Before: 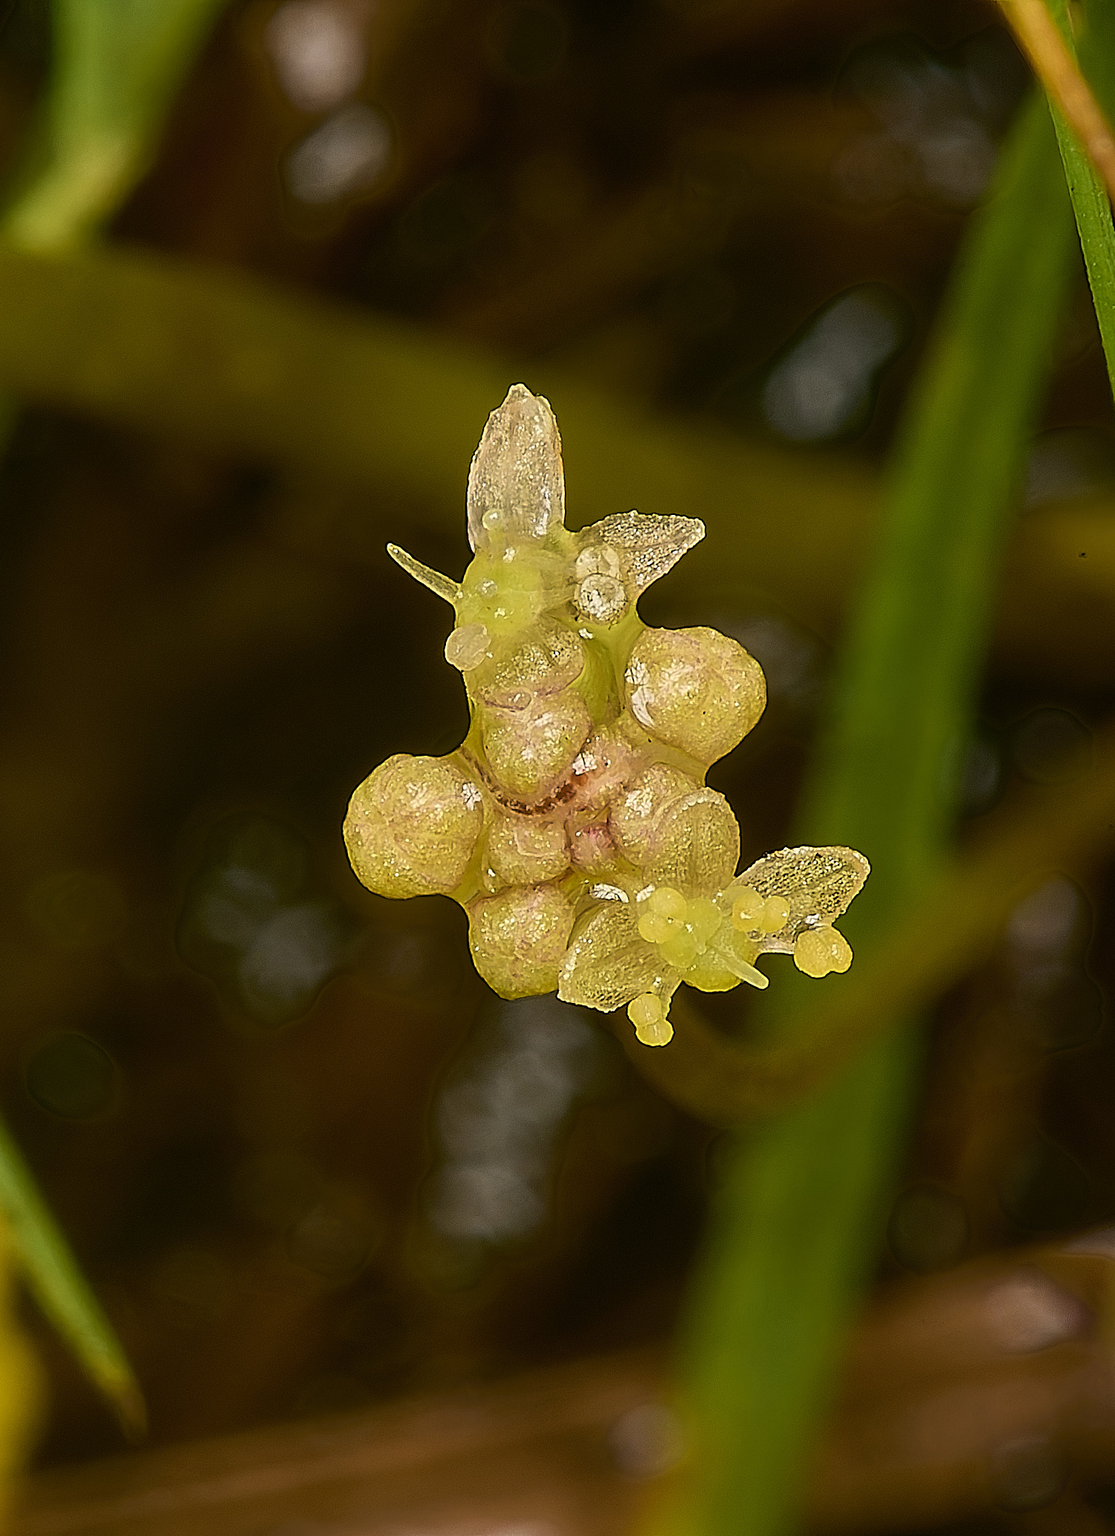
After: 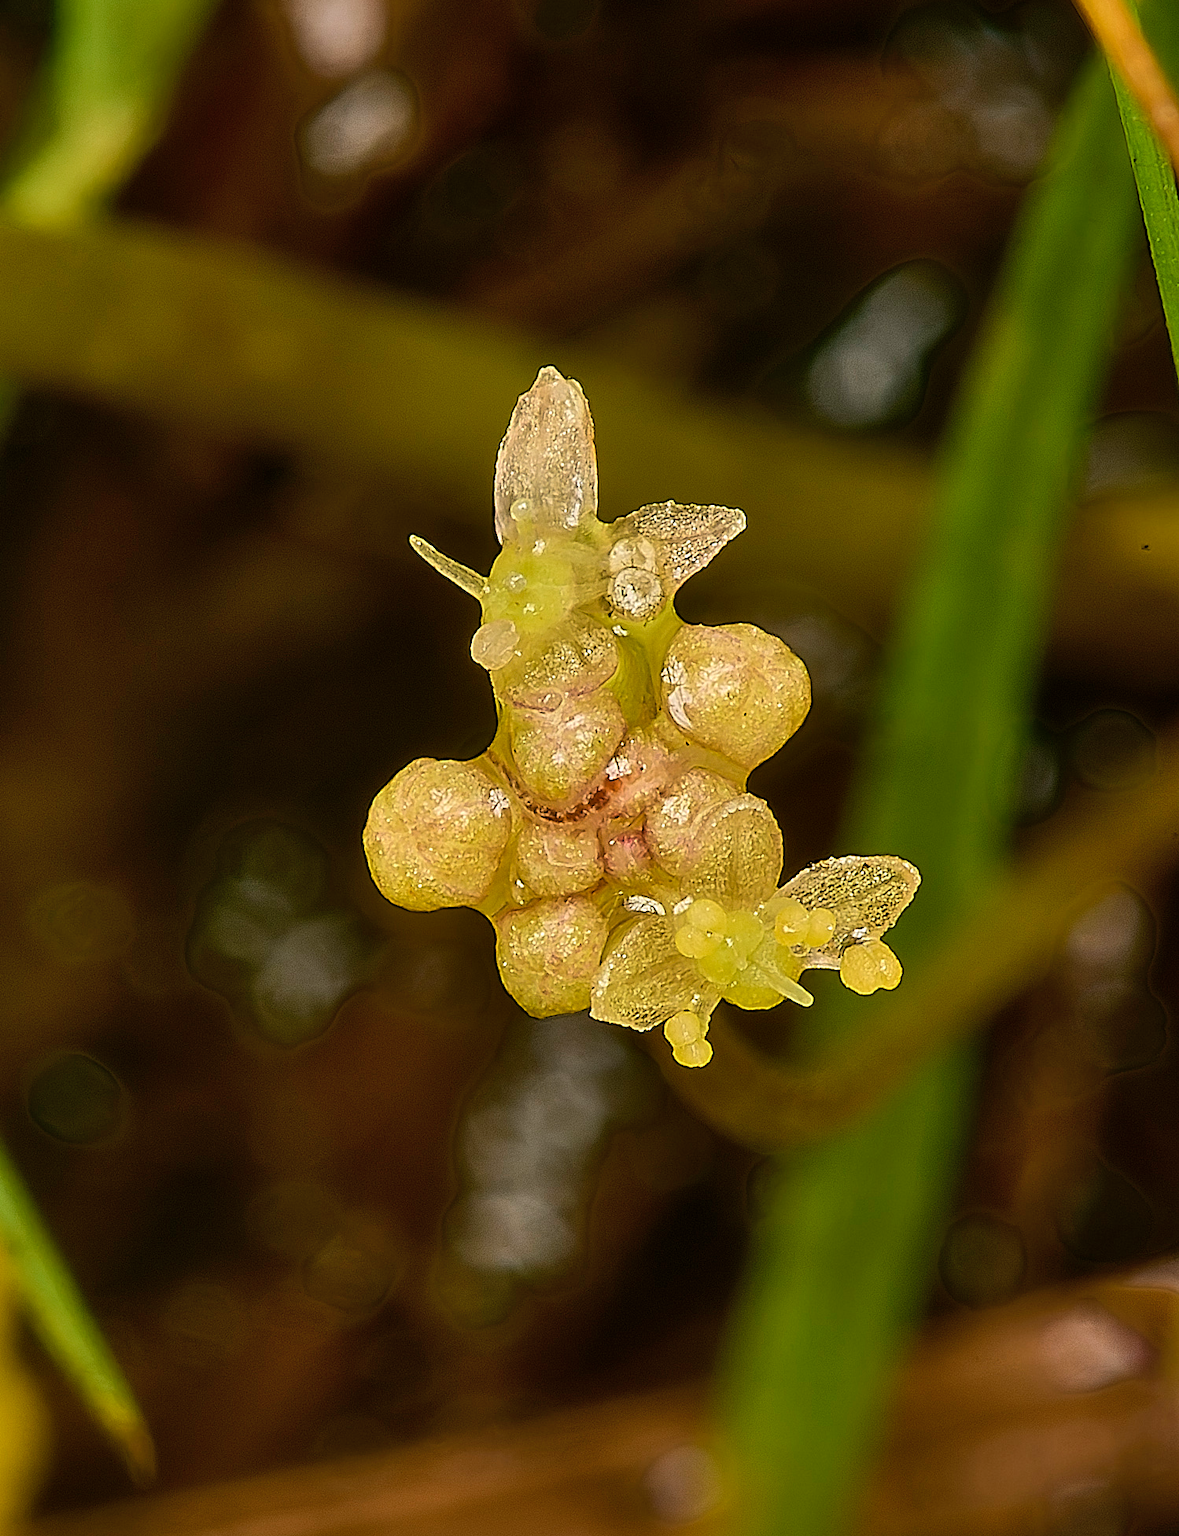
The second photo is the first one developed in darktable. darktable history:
crop and rotate: top 2.479%, bottom 3.018%
shadows and highlights: radius 118.69, shadows 42.21, highlights -61.56, soften with gaussian
